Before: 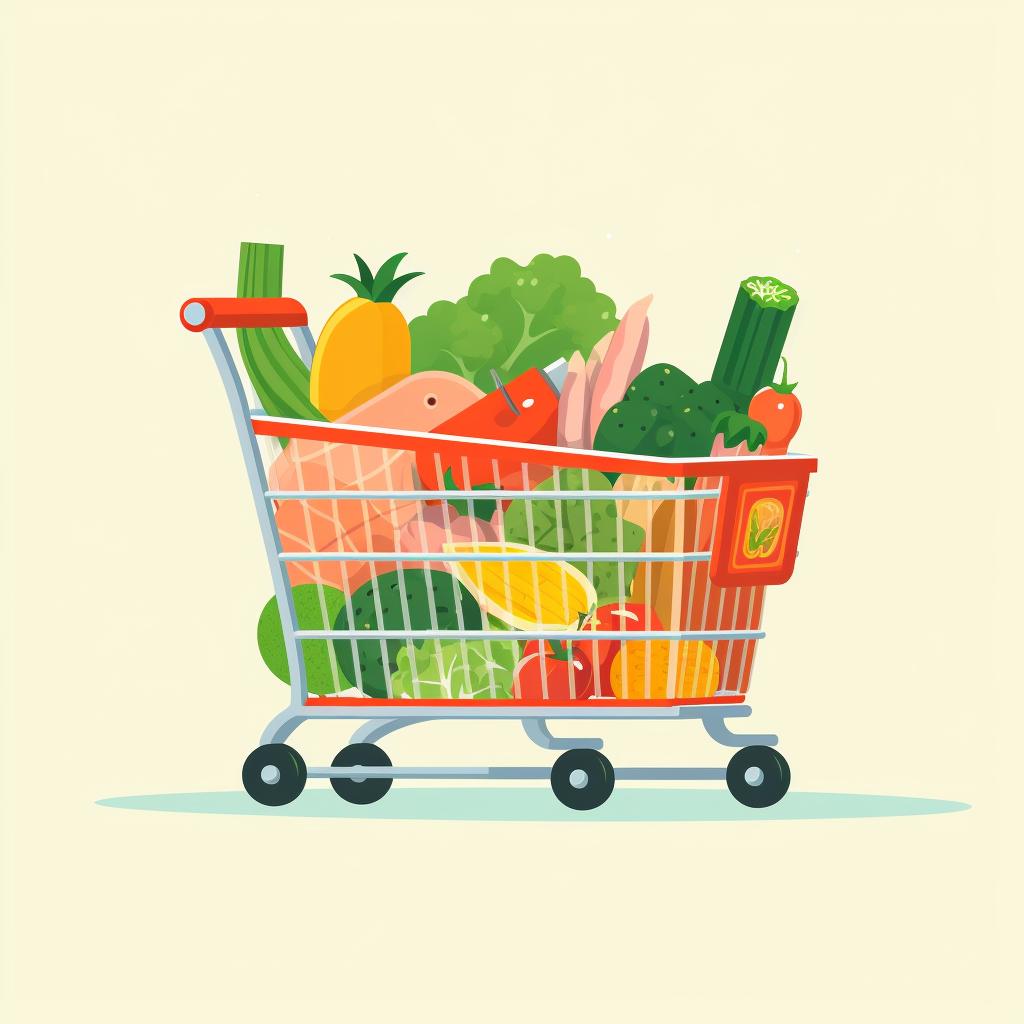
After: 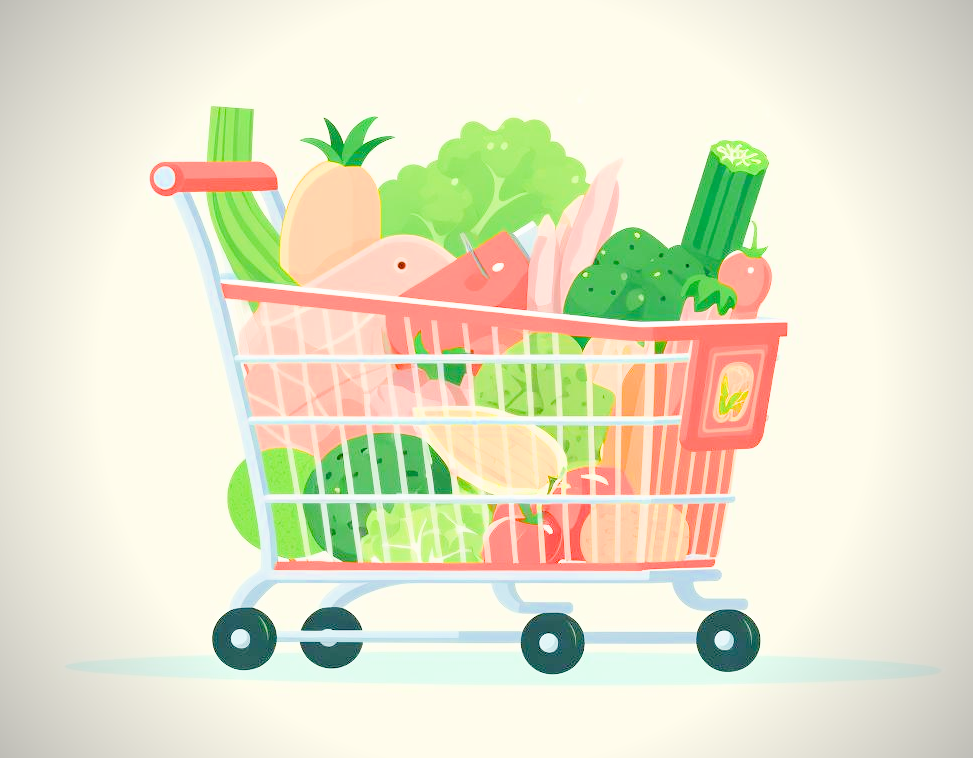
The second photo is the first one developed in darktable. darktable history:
filmic rgb: black relative exposure -7.65 EV, white relative exposure 4.56 EV, hardness 3.61
crop and rotate: left 2.991%, top 13.302%, right 1.981%, bottom 12.636%
exposure: black level correction 0.016, exposure 1.774 EV, compensate highlight preservation false
vignetting: unbound false
